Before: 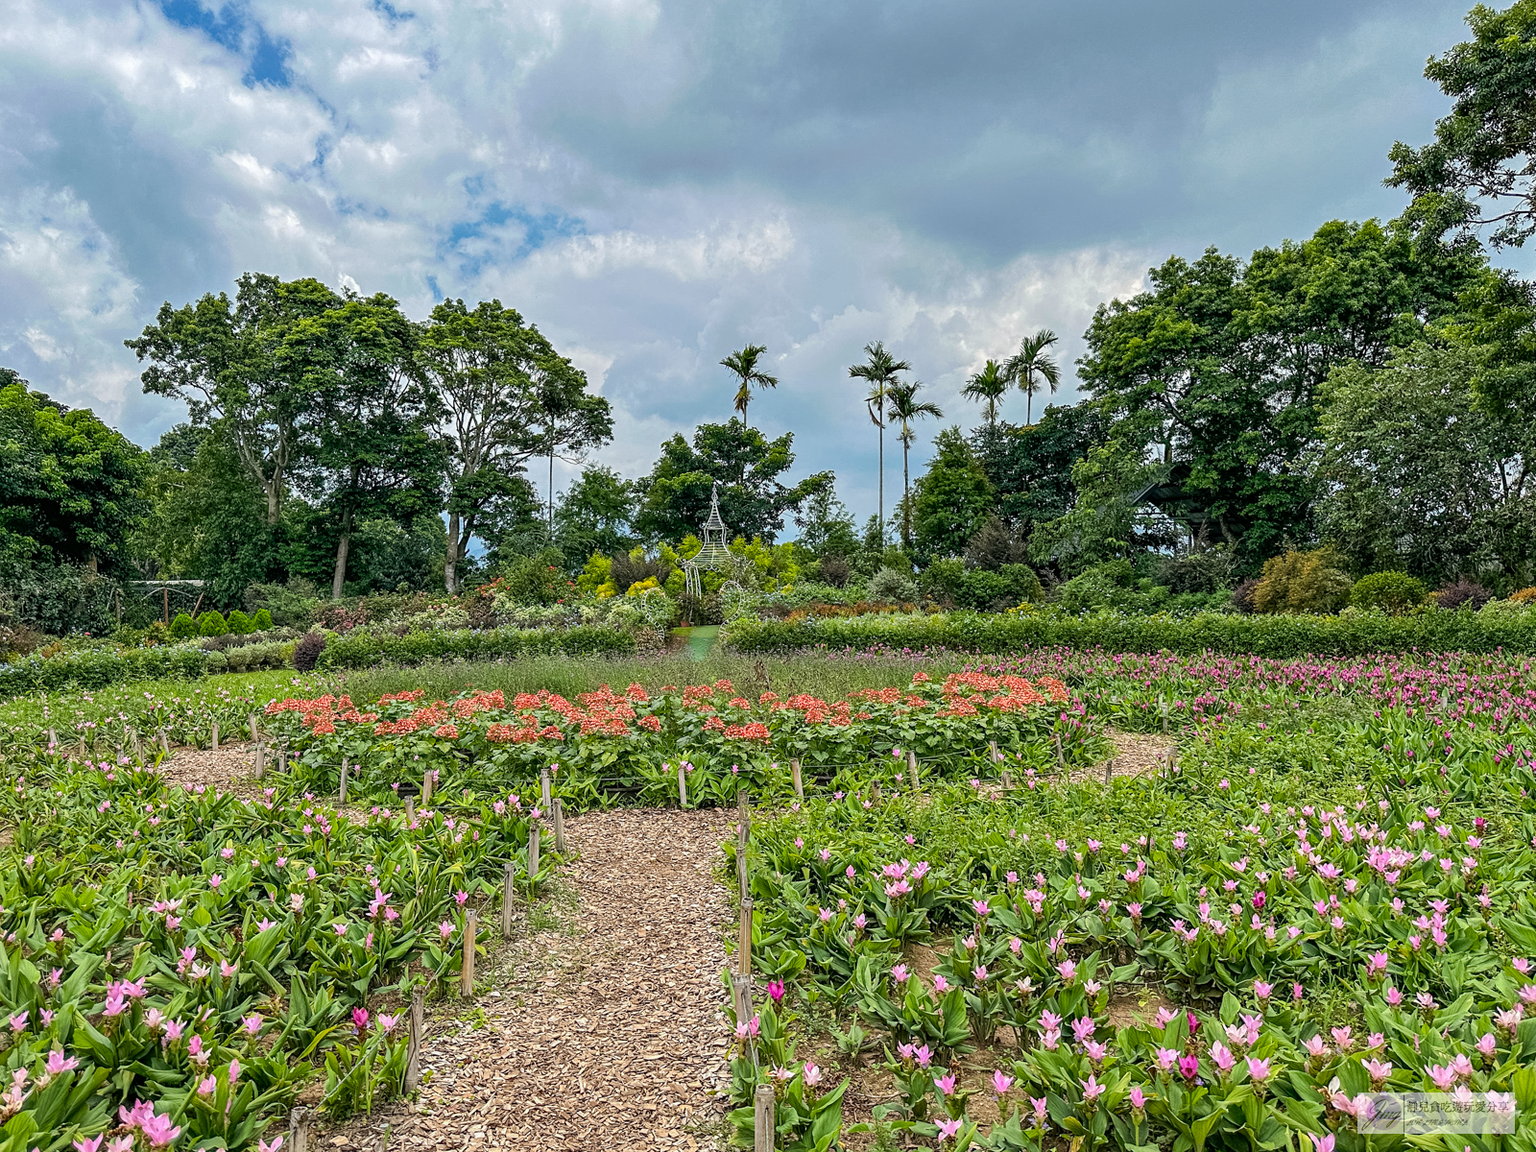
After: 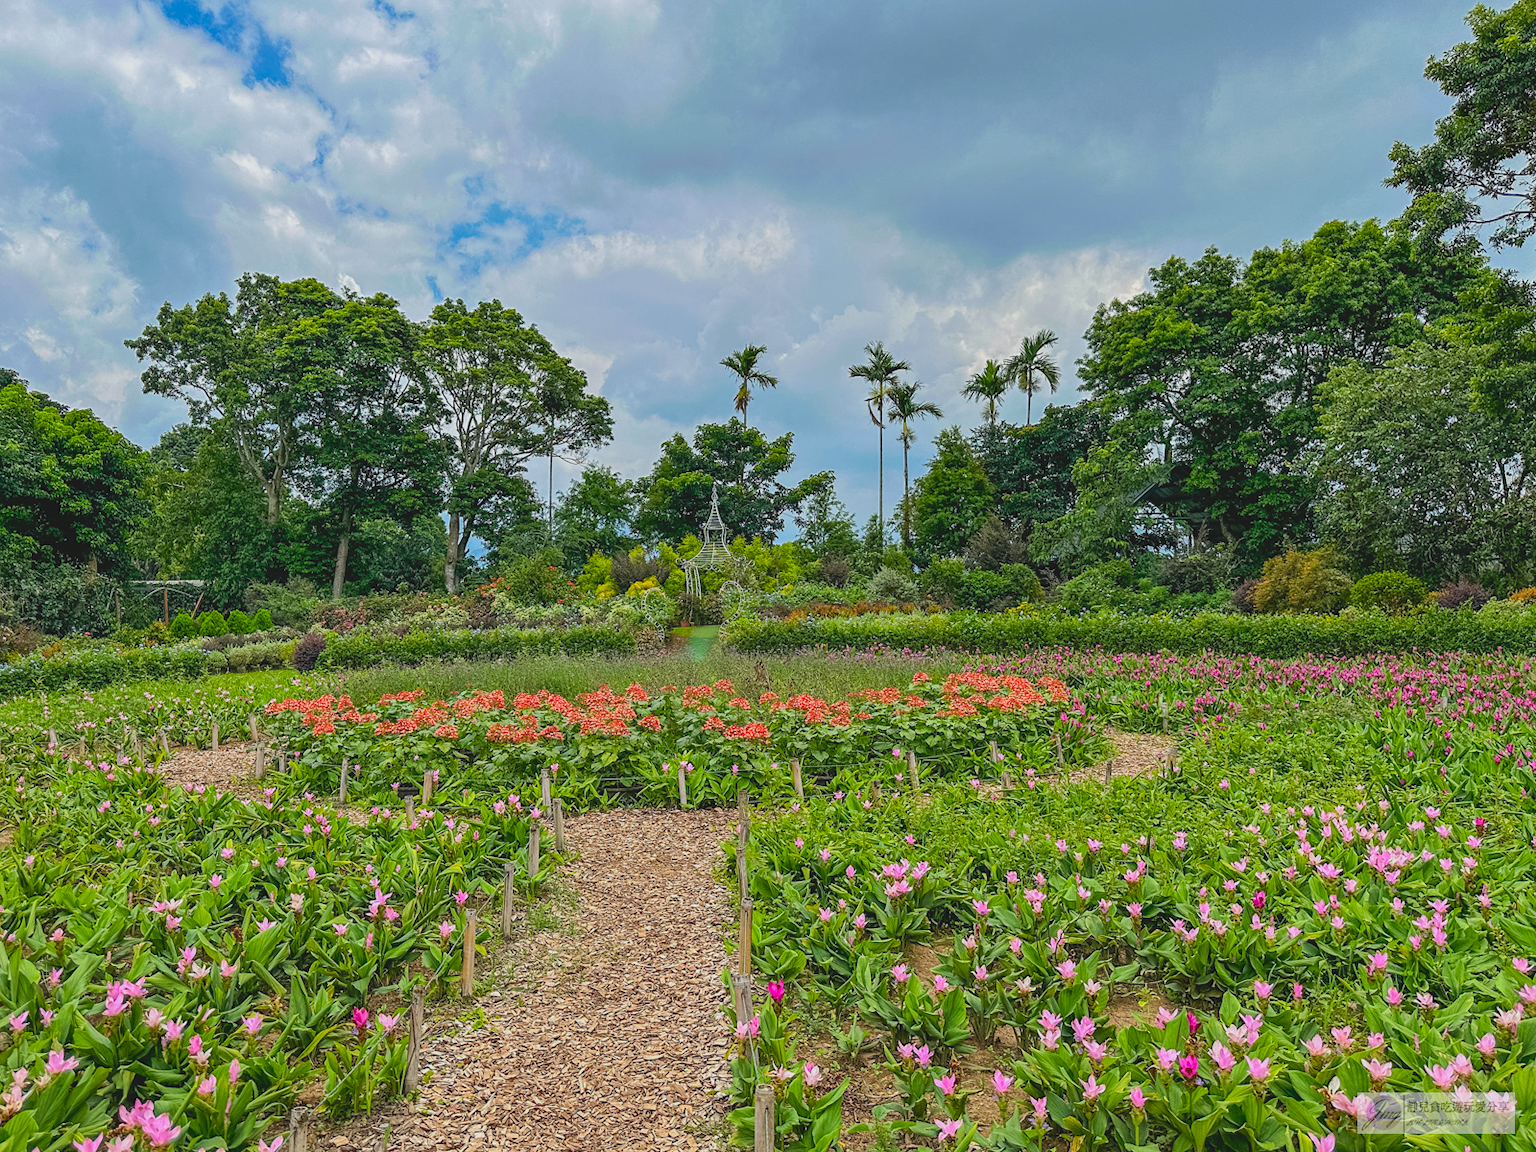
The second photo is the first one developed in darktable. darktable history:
contrast brightness saturation: contrast -0.19, saturation 0.19
tone equalizer: on, module defaults
